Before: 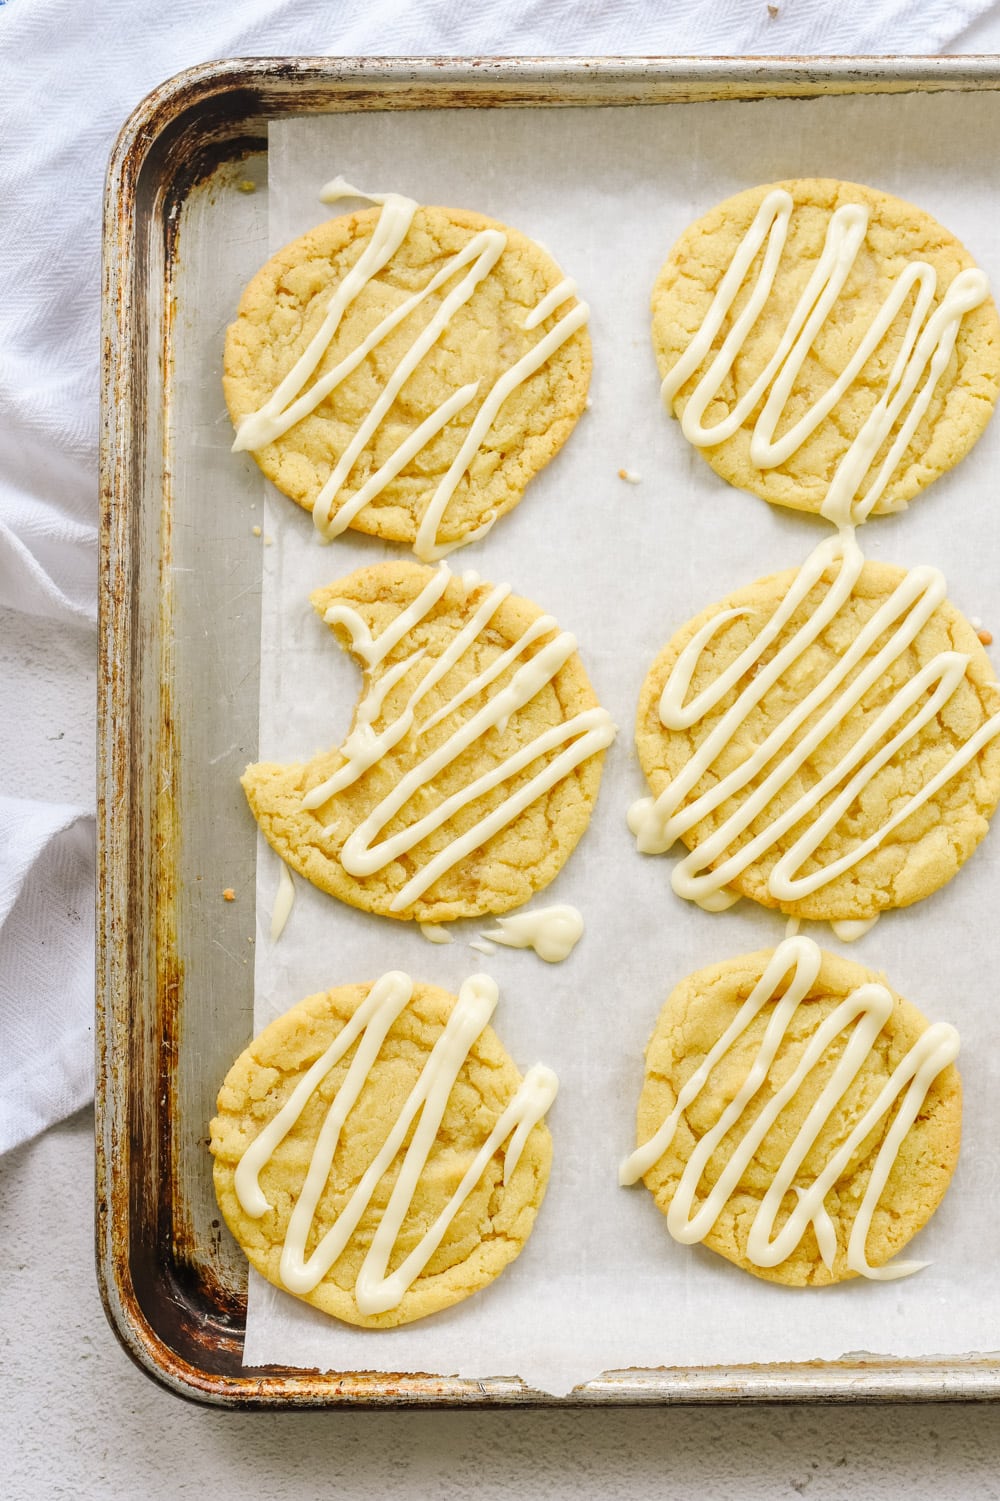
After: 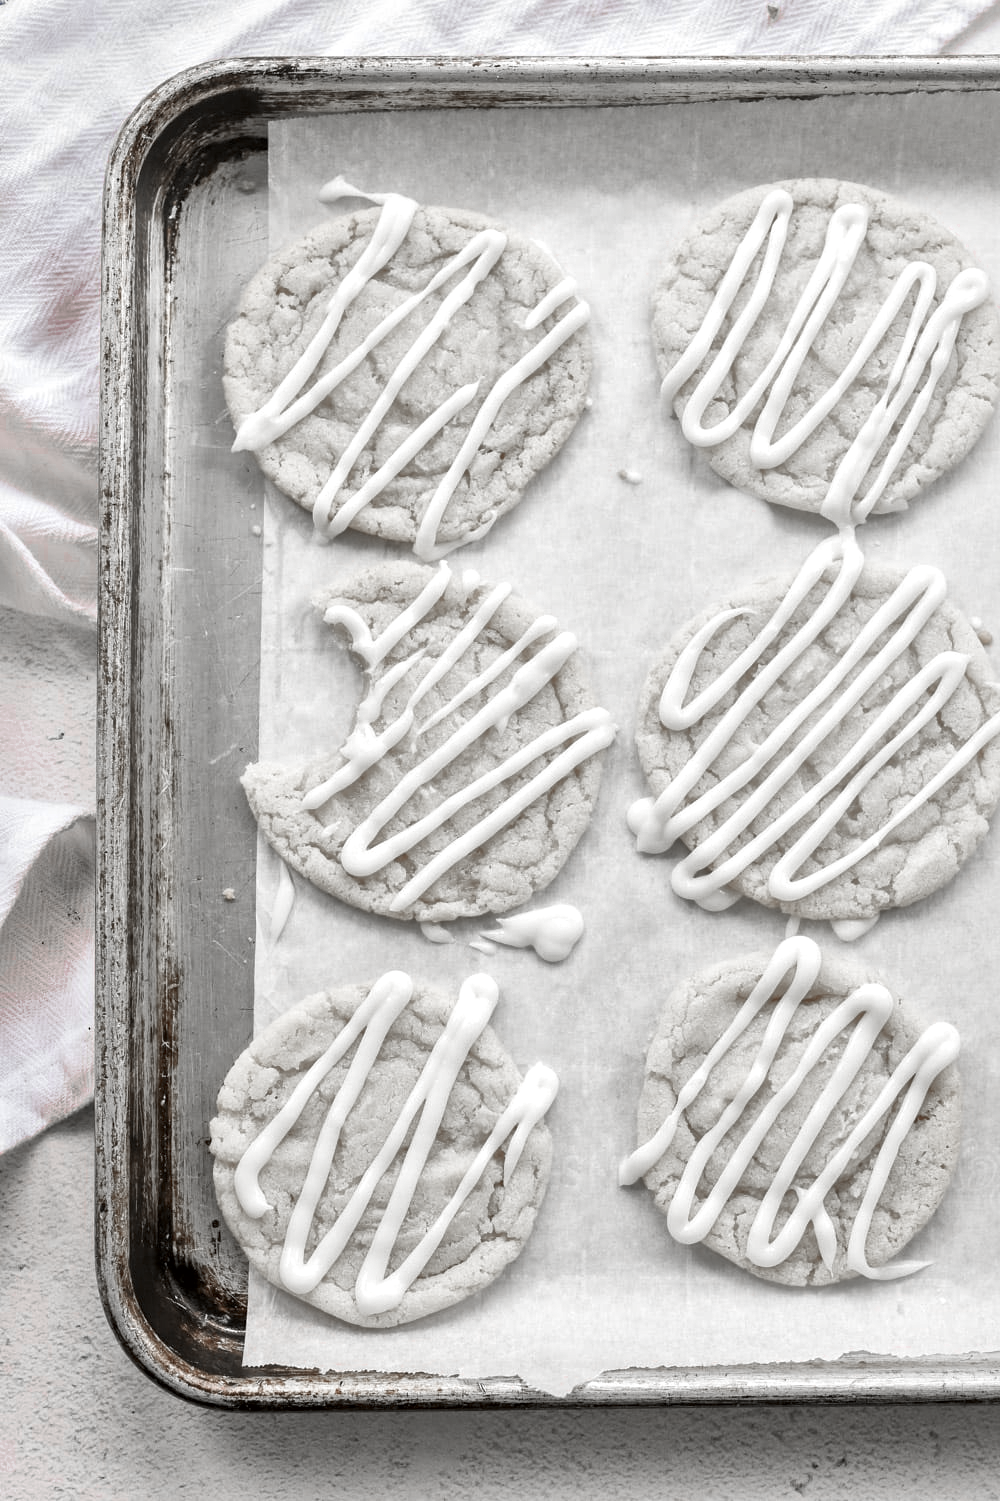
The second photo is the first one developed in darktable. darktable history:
local contrast: mode bilateral grid, contrast 20, coarseness 50, detail 159%, midtone range 0.2
color correction: highlights a* -0.502, highlights b* 0.173, shadows a* 5.21, shadows b* 20.89
color zones: curves: ch0 [(0, 0.278) (0.143, 0.5) (0.286, 0.5) (0.429, 0.5) (0.571, 0.5) (0.714, 0.5) (0.857, 0.5) (1, 0.5)]; ch1 [(0, 1) (0.143, 0.165) (0.286, 0) (0.429, 0) (0.571, 0) (0.714, 0) (0.857, 0.5) (1, 0.5)]; ch2 [(0, 0.508) (0.143, 0.5) (0.286, 0.5) (0.429, 0.5) (0.571, 0.5) (0.714, 0.5) (0.857, 0.5) (1, 0.5)]
haze removal: compatibility mode true, adaptive false
